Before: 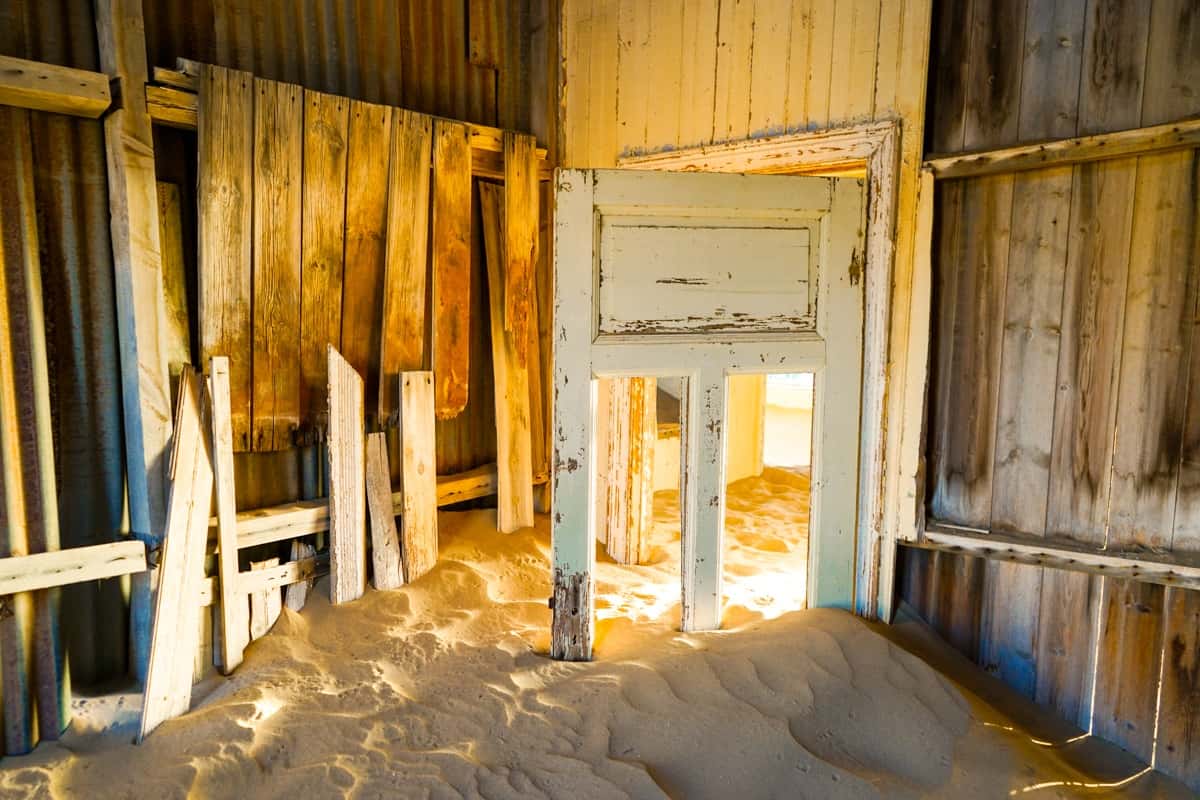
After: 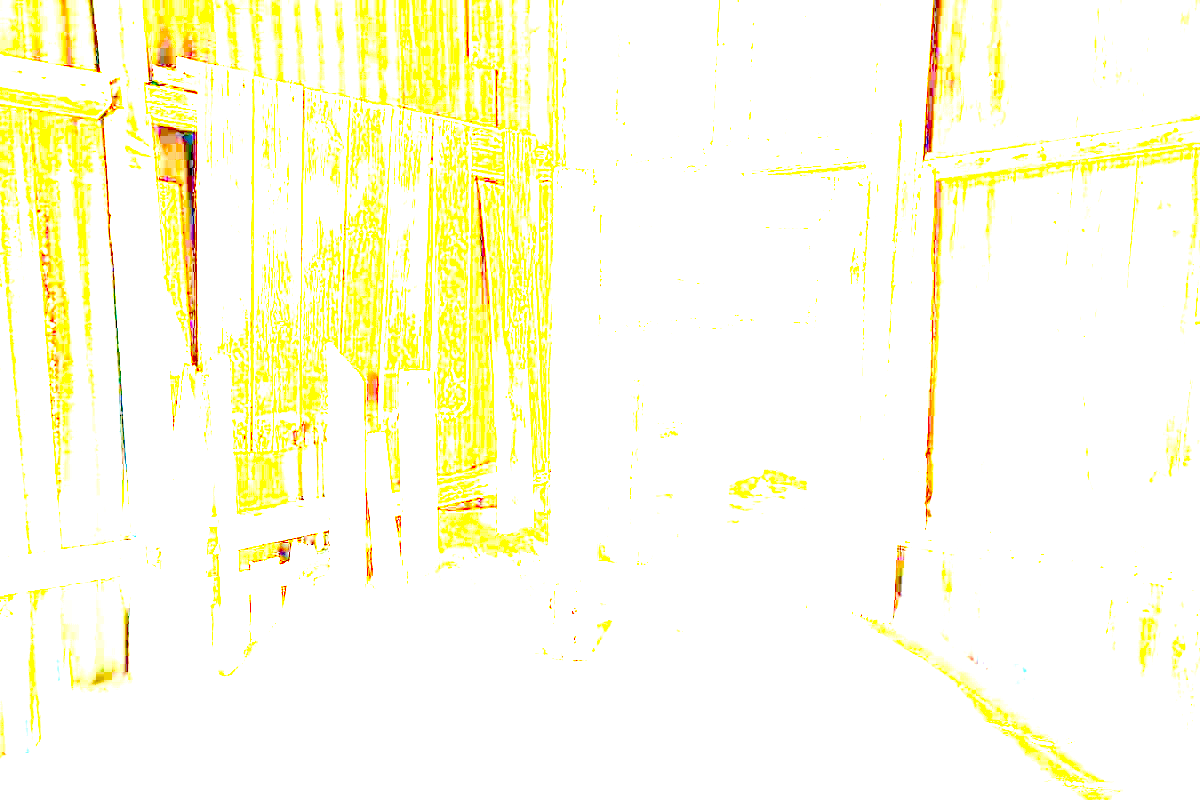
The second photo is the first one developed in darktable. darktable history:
exposure: exposure 7.897 EV, compensate highlight preservation false
